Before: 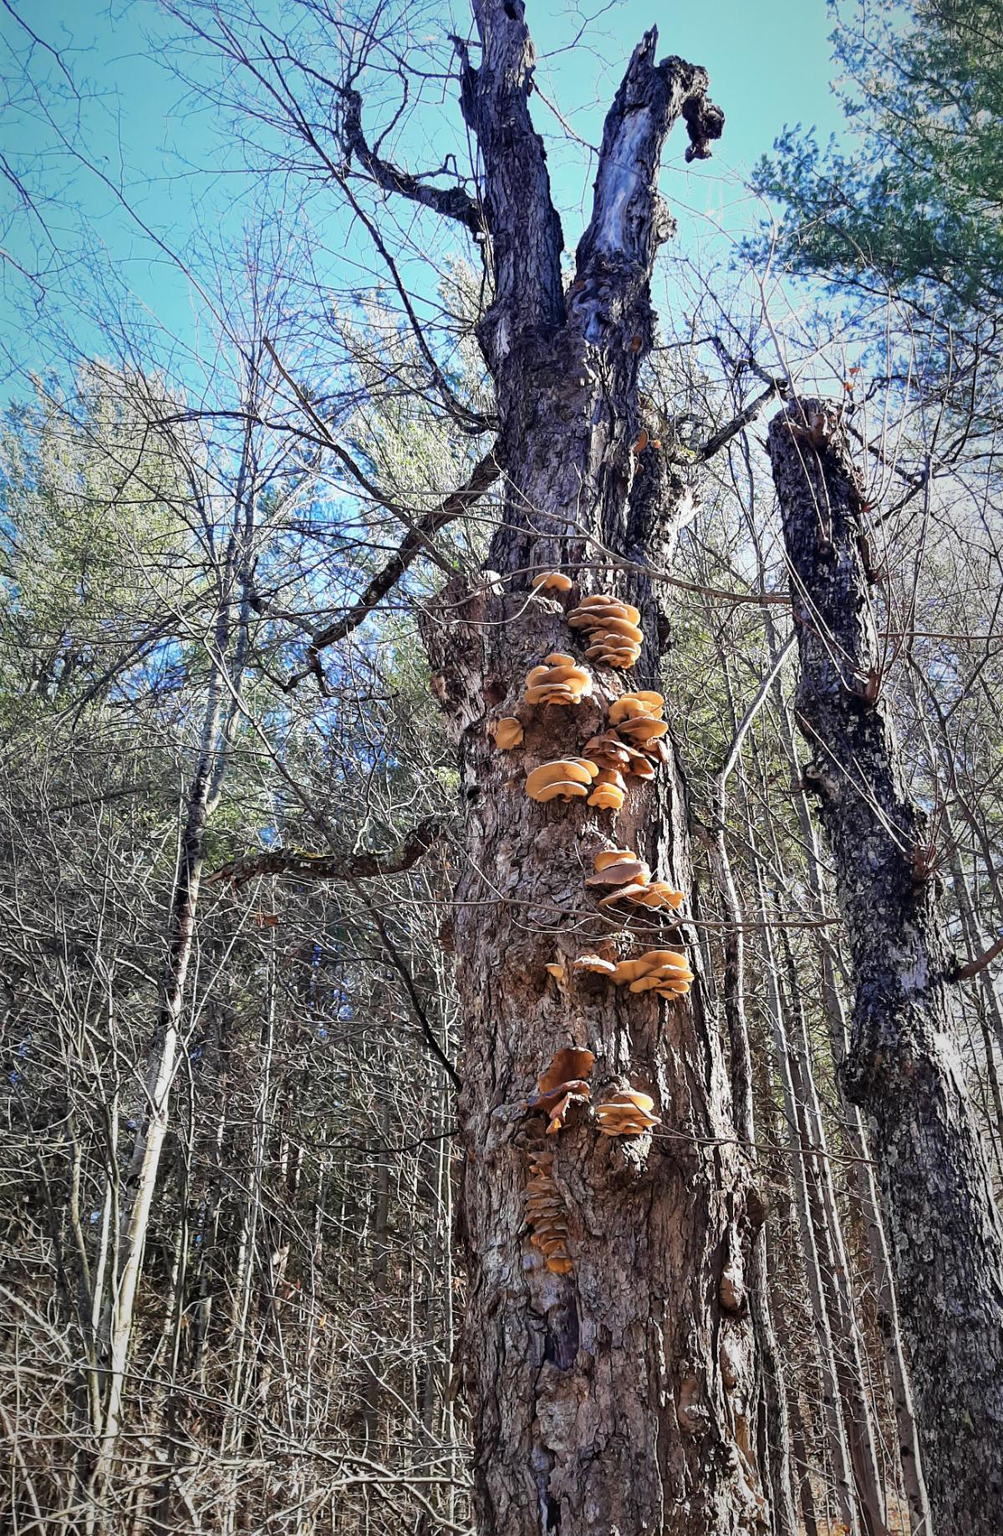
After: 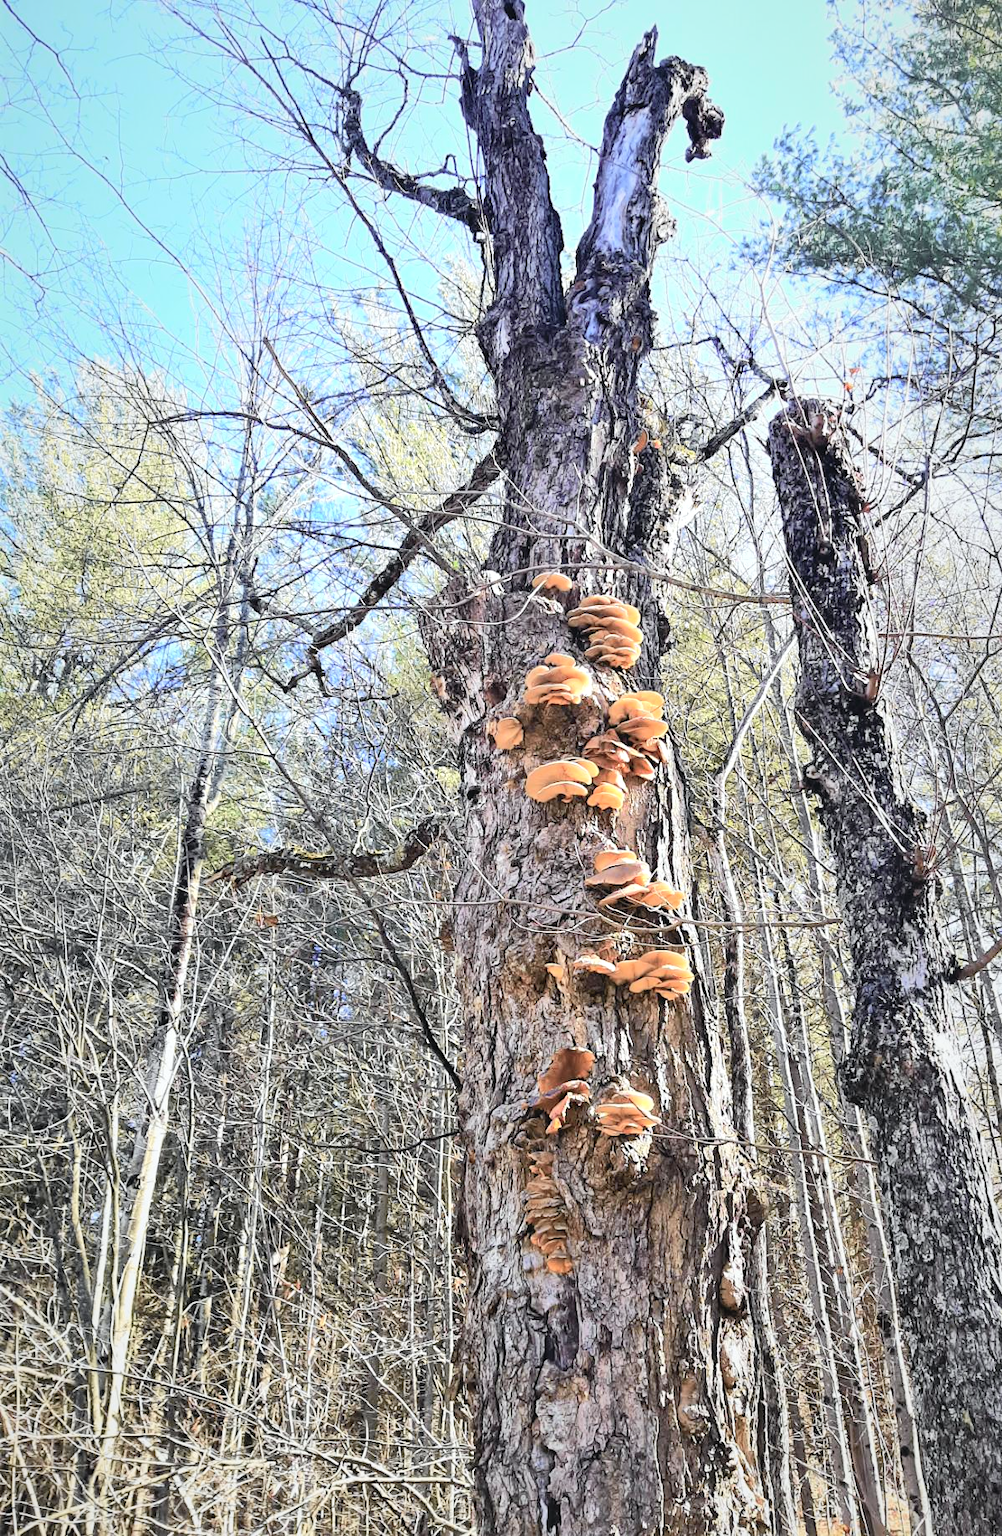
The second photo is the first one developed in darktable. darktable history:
contrast brightness saturation: contrast -0.133, brightness 0.044, saturation -0.132
exposure: black level correction 0, exposure 0.678 EV, compensate highlight preservation false
tone curve: curves: ch0 [(0, 0) (0.037, 0.011) (0.135, 0.093) (0.266, 0.281) (0.461, 0.555) (0.581, 0.716) (0.675, 0.793) (0.767, 0.849) (0.91, 0.924) (1, 0.979)]; ch1 [(0, 0) (0.292, 0.278) (0.419, 0.423) (0.493, 0.492) (0.506, 0.5) (0.534, 0.529) (0.562, 0.562) (0.641, 0.663) (0.754, 0.76) (1, 1)]; ch2 [(0, 0) (0.294, 0.3) (0.361, 0.372) (0.429, 0.445) (0.478, 0.486) (0.502, 0.498) (0.518, 0.522) (0.531, 0.549) (0.561, 0.579) (0.64, 0.645) (0.7, 0.7) (0.861, 0.808) (1, 0.951)], color space Lab, independent channels, preserve colors none
